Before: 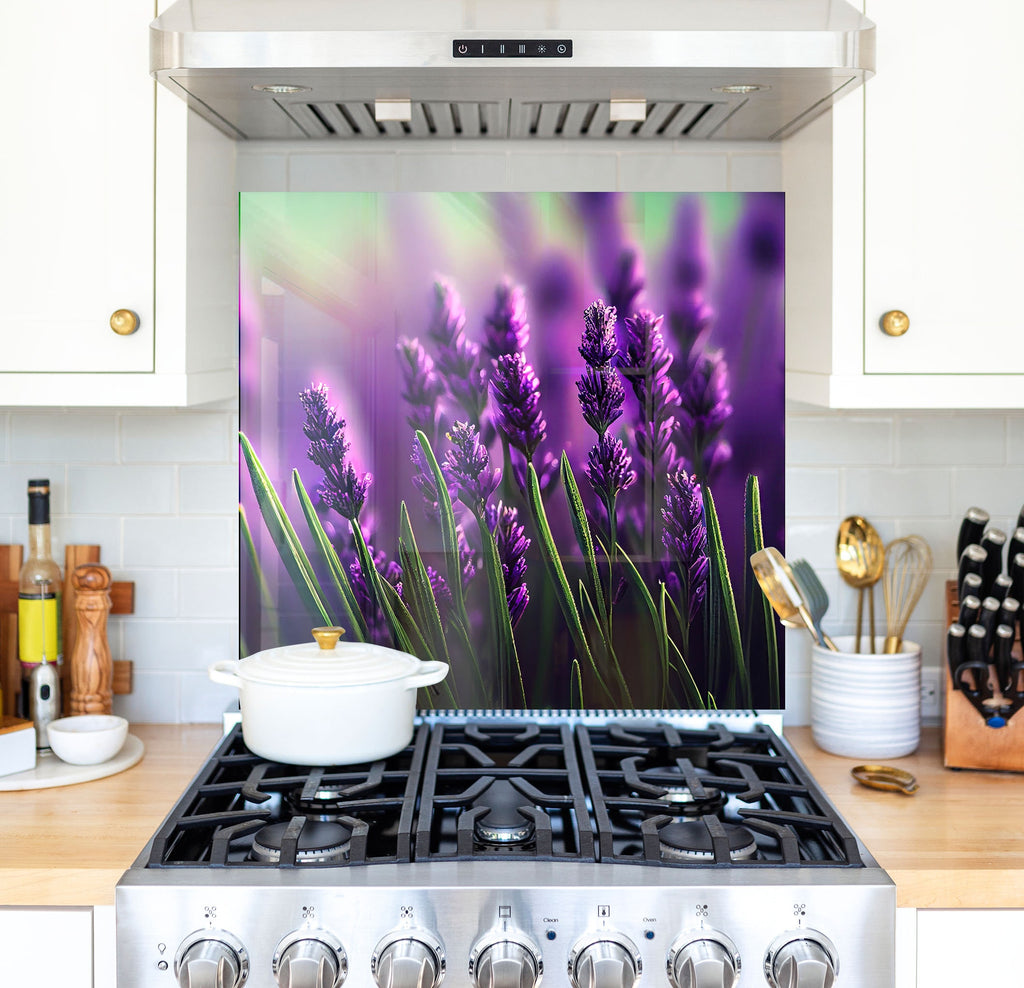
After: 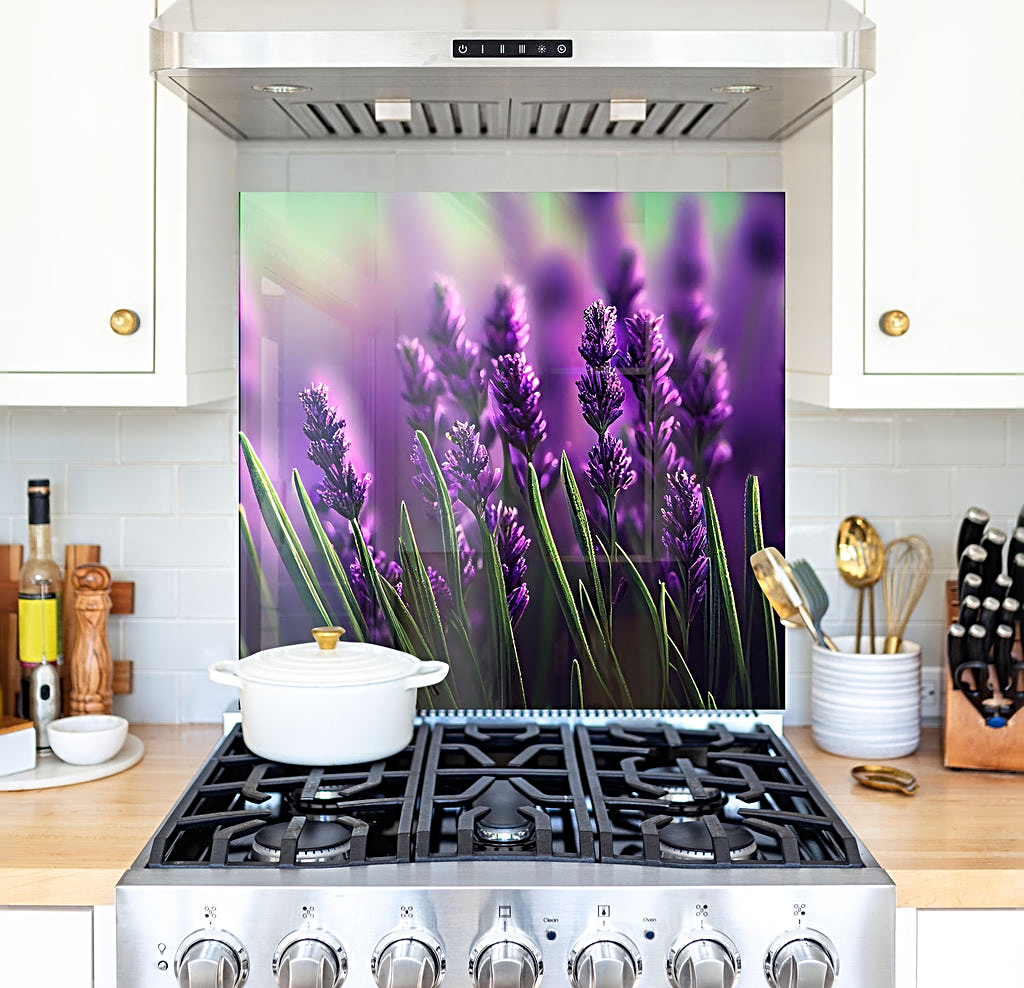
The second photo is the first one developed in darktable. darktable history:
sharpen: radius 3.132
